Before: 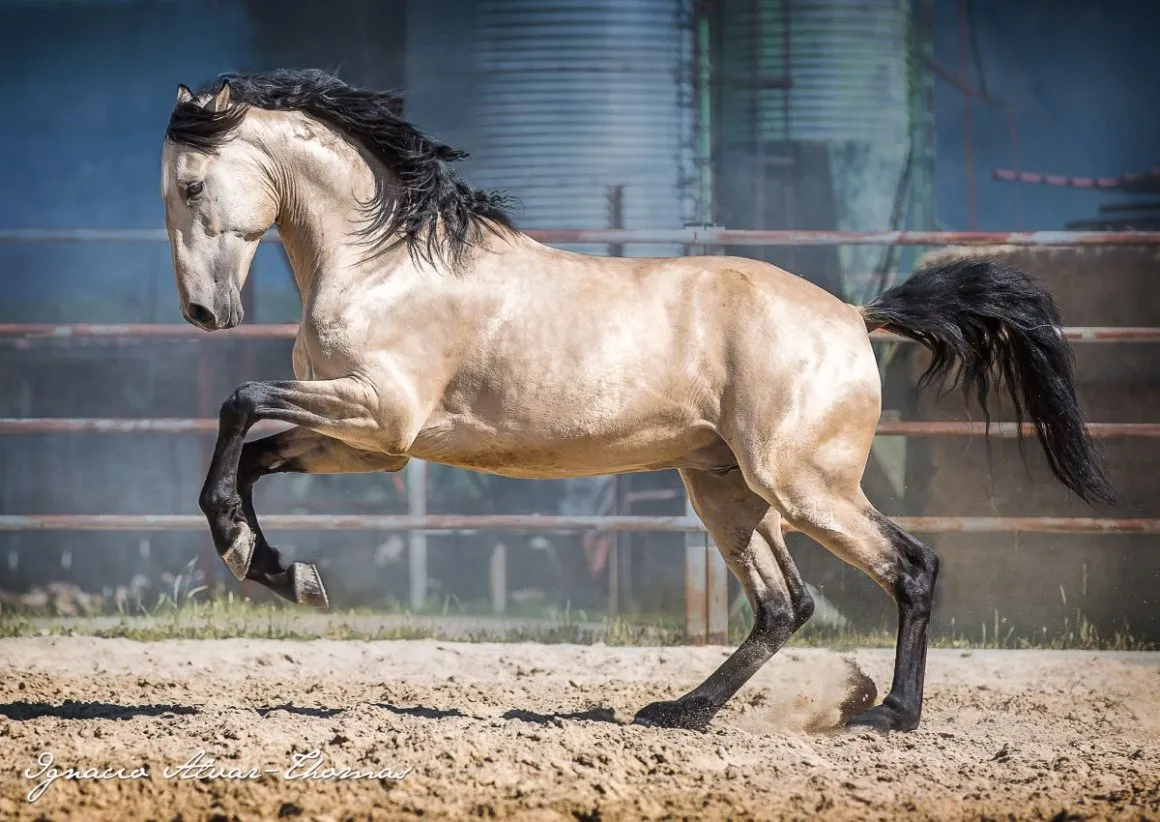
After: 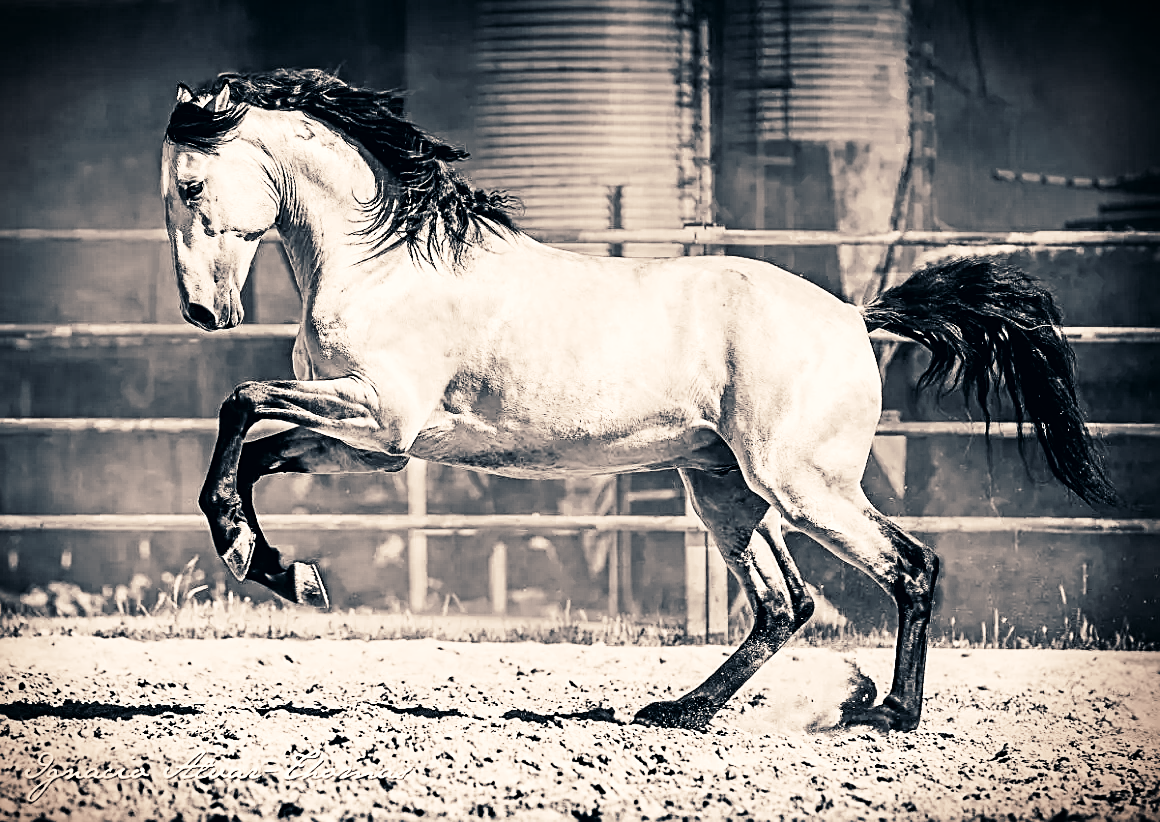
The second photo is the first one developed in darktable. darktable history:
sharpen: on, module defaults
split-toning: on, module defaults | blend: blend mode overlay, opacity 85%; mask: uniform (no mask)
monochrome: a 32, b 64, size 2.3
denoise (profiled): strength 1.536, central pixel weight 0, a [-1, 0, 0], mode non-local means, y [[0, 0, 0.5 ×5] ×4, [0.5 ×7], [0.5 ×7]], fix various bugs in algorithm false, upgrade profiled transform false, color mode RGB, compensate highlight preservation false | blend: blend mode color, opacity 100%; mask: uniform (no mask)
tone curve: curves: ch0 [(0, 0) (0.082, 0.02) (0.129, 0.078) (0.275, 0.301) (0.67, 0.809) (1, 1)], color space Lab, linked channels
vignetting: fall-off start 97.23%, saturation -0.024, center (-0.033, -0.042), width/height ratio 1.179, unbound false
contrast equalizer: y [[0.5, 0.501, 0.525, 0.597, 0.58, 0.514], [0.5 ×6], [0.5 ×6], [0 ×6], [0 ×6]]
color correction: highlights a* 10.32, highlights b* 14.66, shadows a* -9.59, shadows b* -15.02
velvia: on, module defaults
